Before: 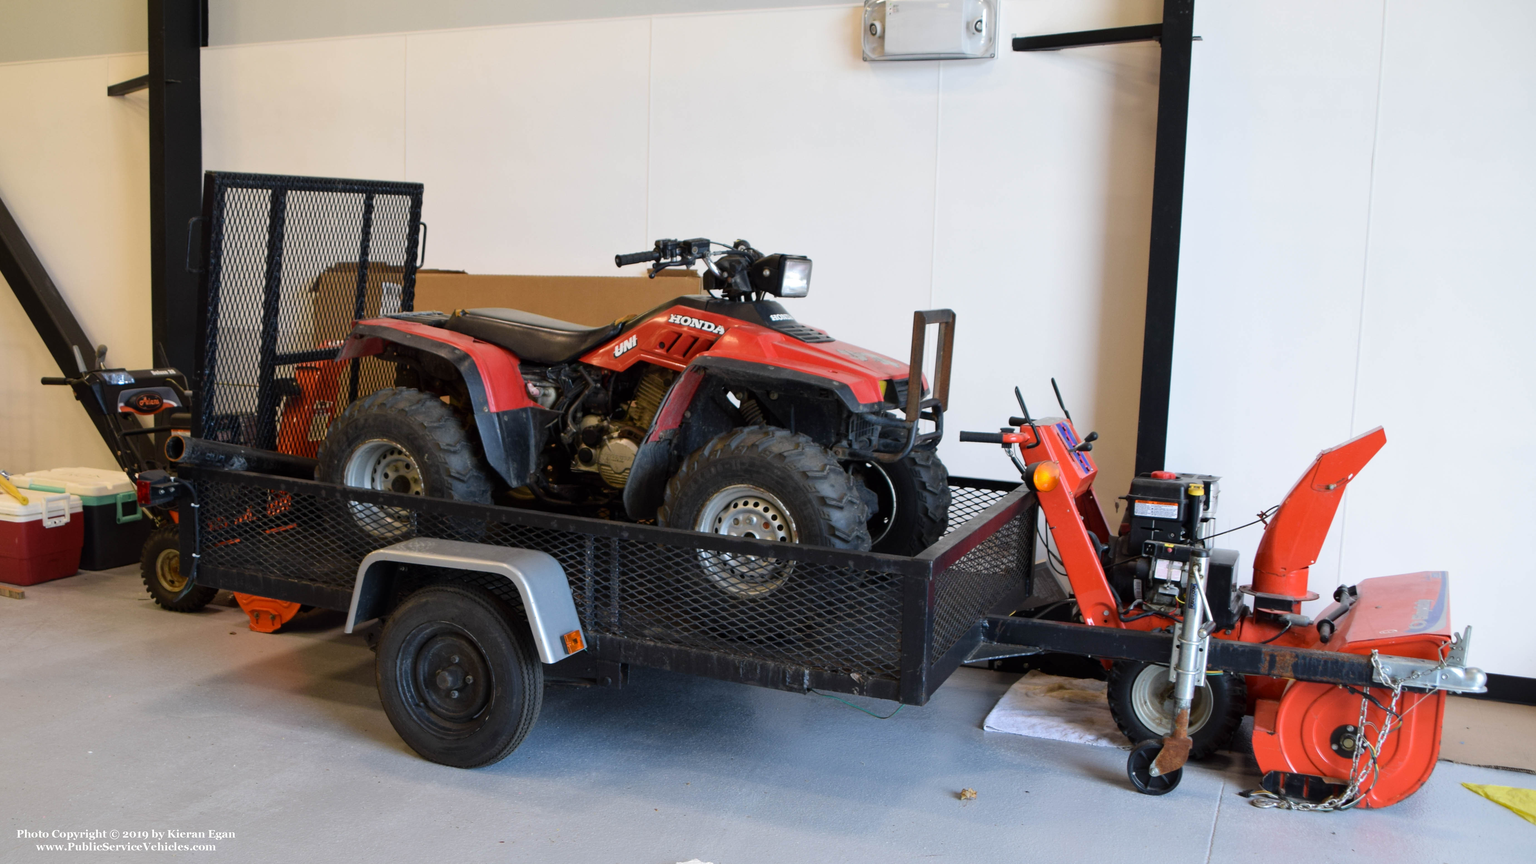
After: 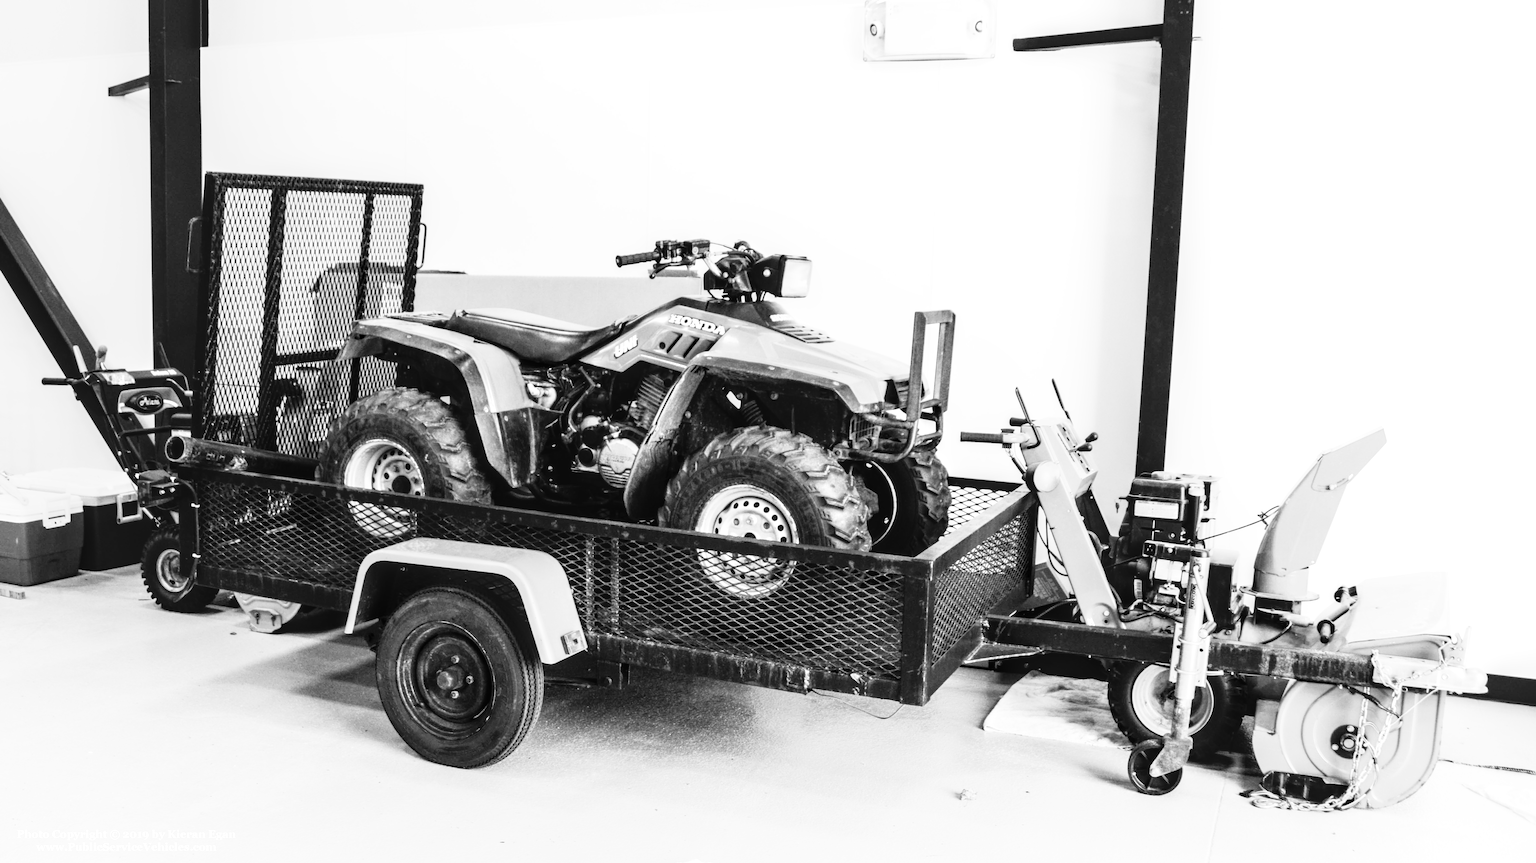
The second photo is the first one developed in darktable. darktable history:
monochrome: a 32, b 64, size 2.3, highlights 1
exposure: black level correction 0, exposure 1 EV, compensate exposure bias true, compensate highlight preservation false
local contrast: detail 130%
rgb curve: curves: ch0 [(0, 0) (0.21, 0.15) (0.24, 0.21) (0.5, 0.75) (0.75, 0.96) (0.89, 0.99) (1, 1)]; ch1 [(0, 0.02) (0.21, 0.13) (0.25, 0.2) (0.5, 0.67) (0.75, 0.9) (0.89, 0.97) (1, 1)]; ch2 [(0, 0.02) (0.21, 0.13) (0.25, 0.2) (0.5, 0.67) (0.75, 0.9) (0.89, 0.97) (1, 1)], compensate middle gray true
white balance: emerald 1
